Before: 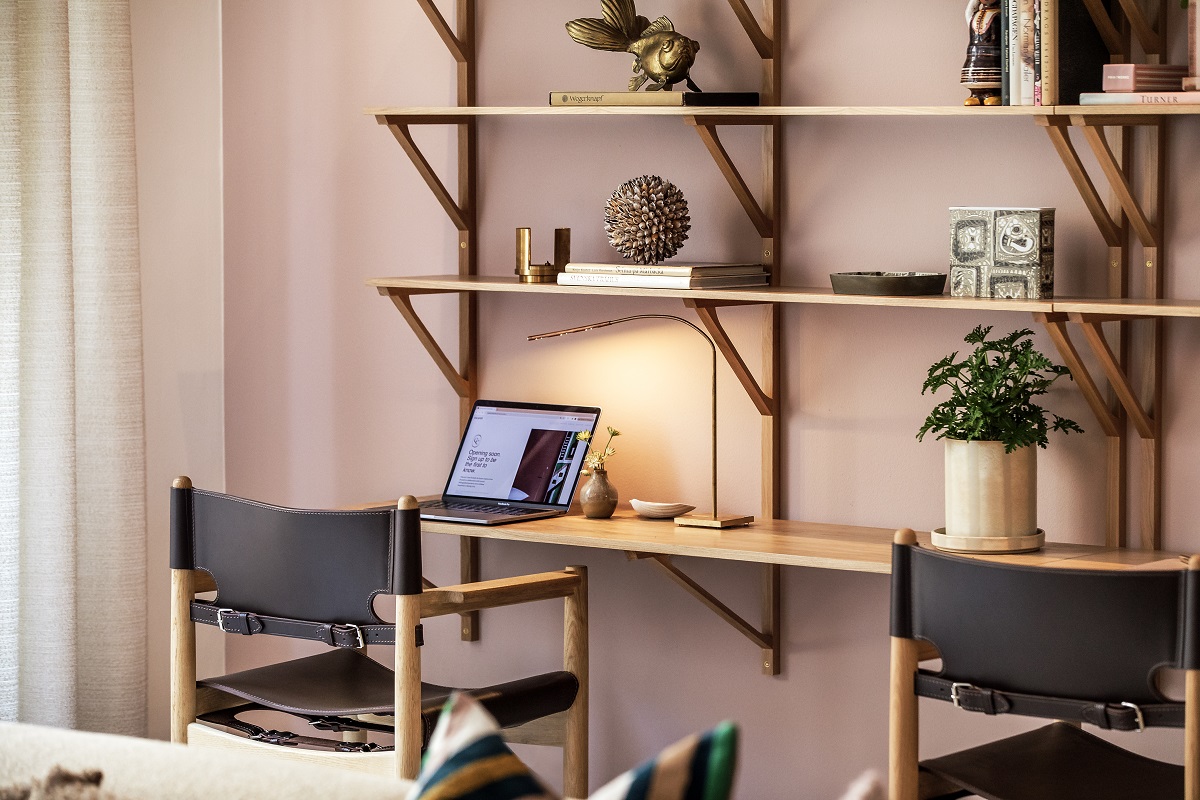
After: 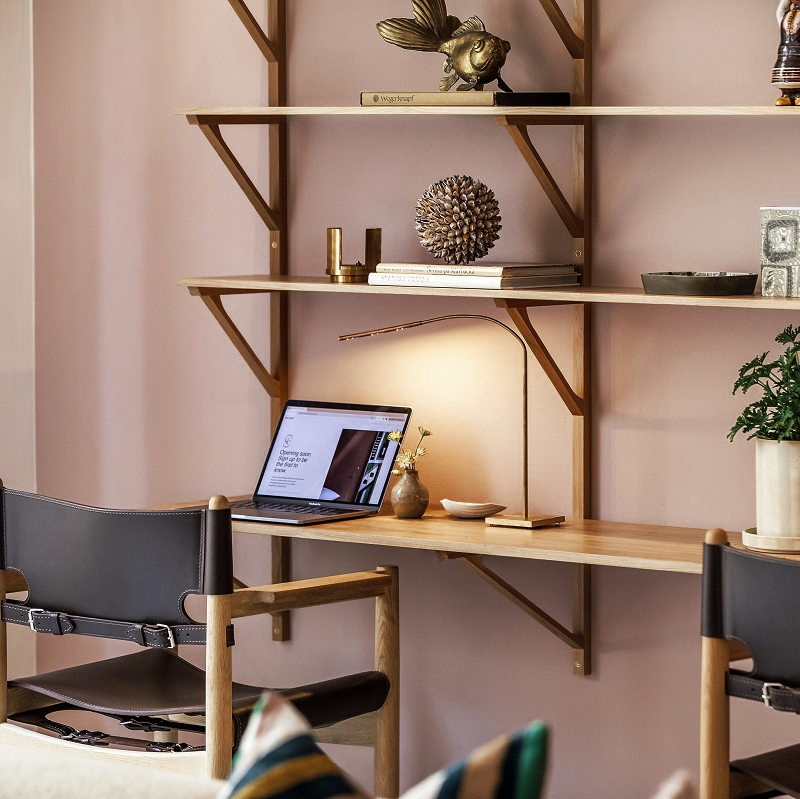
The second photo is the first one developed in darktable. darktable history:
color zones: curves: ch0 [(0, 0.5) (0.125, 0.4) (0.25, 0.5) (0.375, 0.4) (0.5, 0.4) (0.625, 0.6) (0.75, 0.6) (0.875, 0.5)]; ch1 [(0, 0.4) (0.125, 0.5) (0.25, 0.4) (0.375, 0.4) (0.5, 0.4) (0.625, 0.4) (0.75, 0.5) (0.875, 0.4)]; ch2 [(0, 0.6) (0.125, 0.5) (0.25, 0.5) (0.375, 0.6) (0.5, 0.6) (0.625, 0.5) (0.75, 0.5) (0.875, 0.5)]
color balance rgb: shadows fall-off 101%, linear chroma grading › mid-tones 7.63%, perceptual saturation grading › mid-tones 11.68%, mask middle-gray fulcrum 22.45%, global vibrance 10.11%, saturation formula JzAzBz (2021)
crop and rotate: left 15.754%, right 17.579%
